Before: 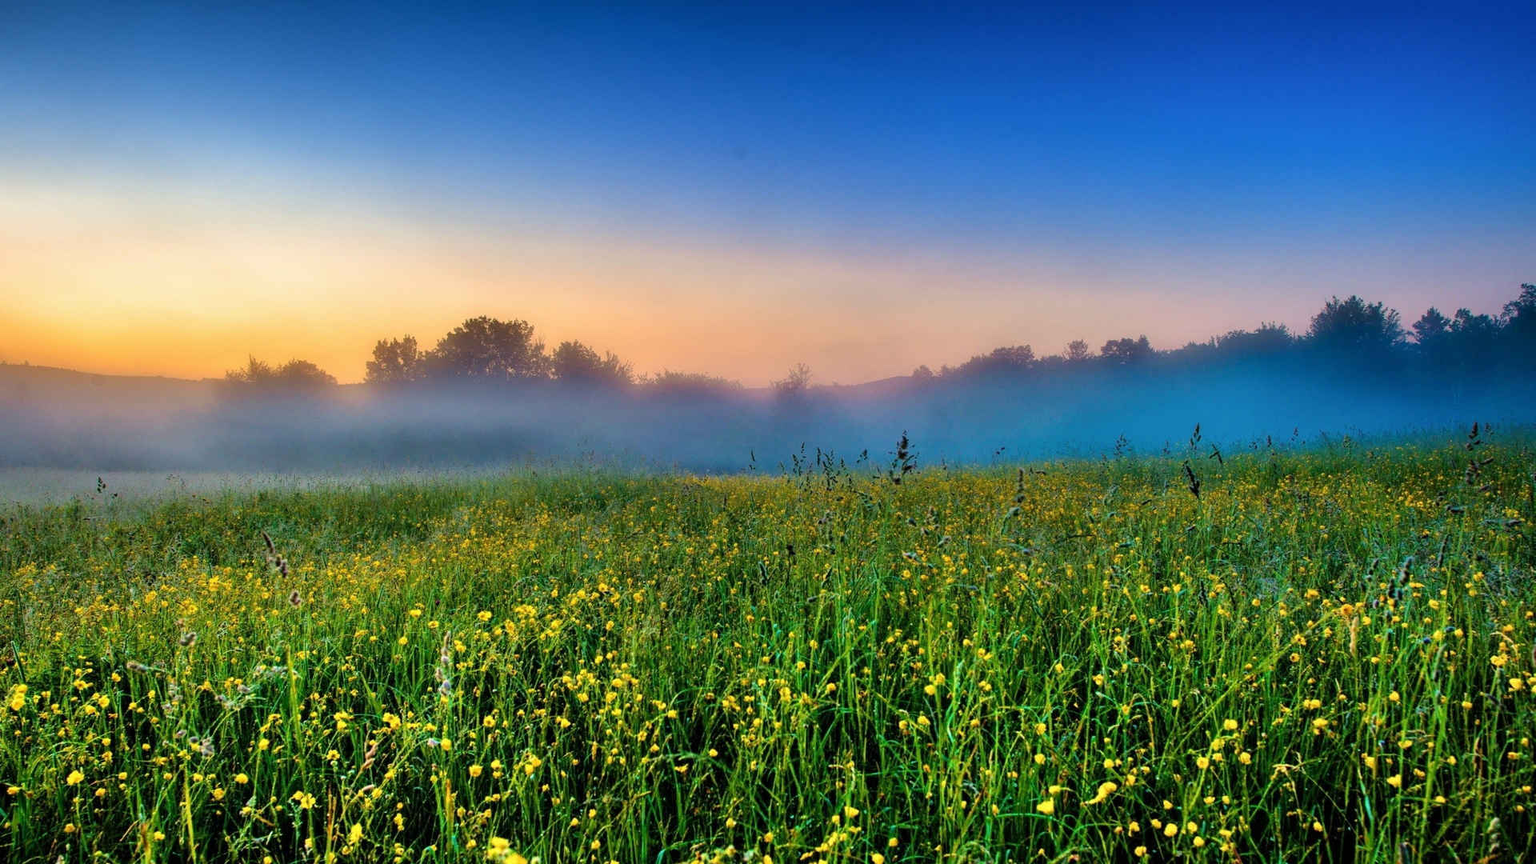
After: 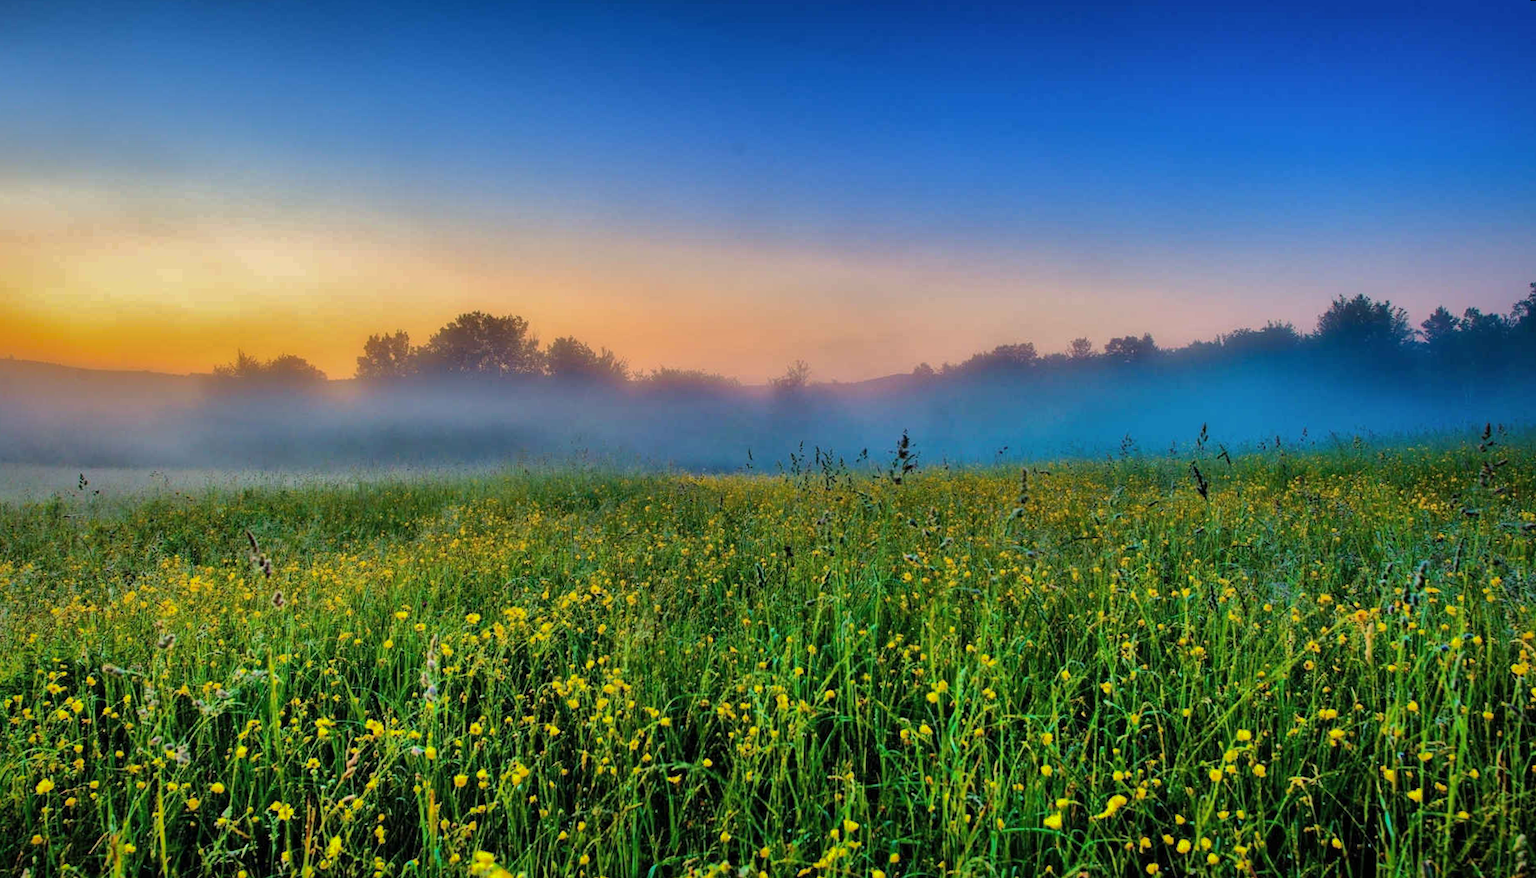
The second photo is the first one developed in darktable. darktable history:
shadows and highlights: shadows 25, highlights -70
rotate and perspective: rotation 0.226°, lens shift (vertical) -0.042, crop left 0.023, crop right 0.982, crop top 0.006, crop bottom 0.994
